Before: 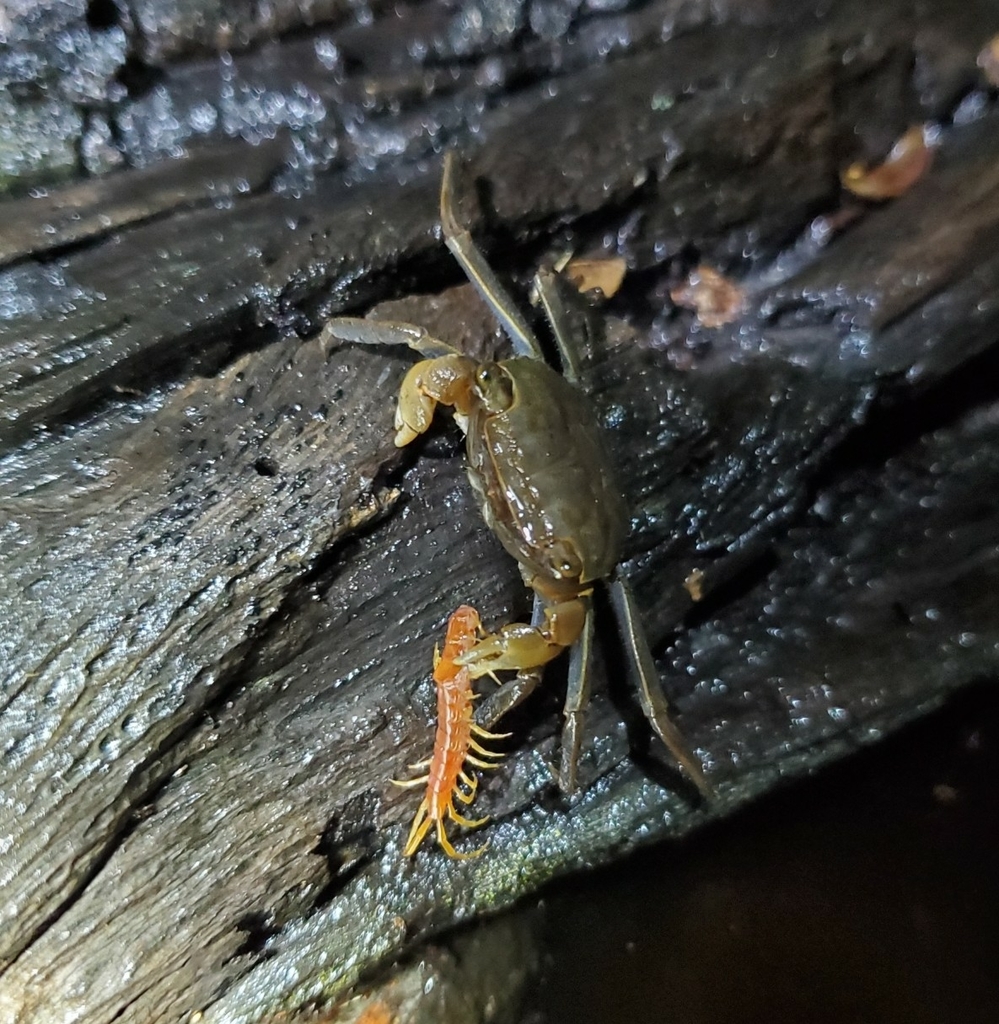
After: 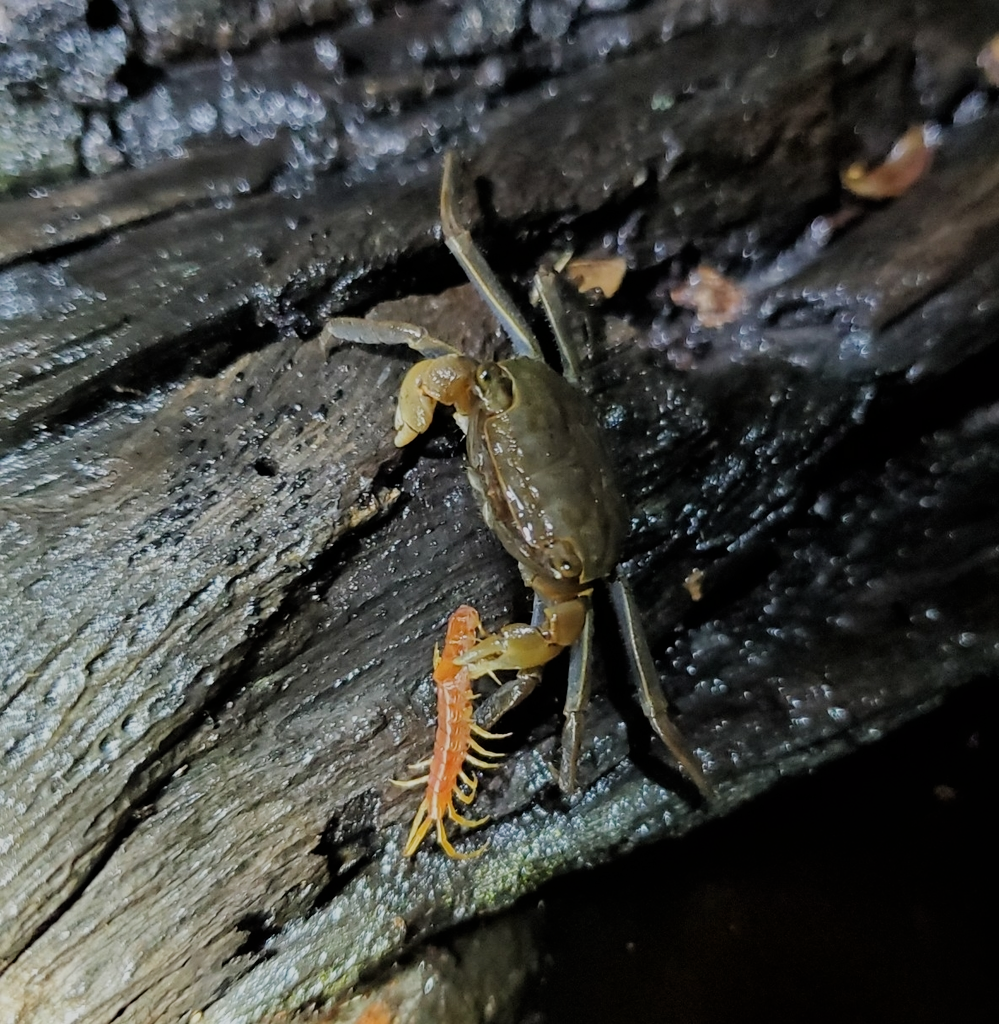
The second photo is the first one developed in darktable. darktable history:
exposure: exposure -0.014 EV, compensate exposure bias true, compensate highlight preservation false
filmic rgb: black relative exposure -7.65 EV, white relative exposure 4.56 EV, threshold 5.99 EV, hardness 3.61, contrast 0.997, enable highlight reconstruction true
